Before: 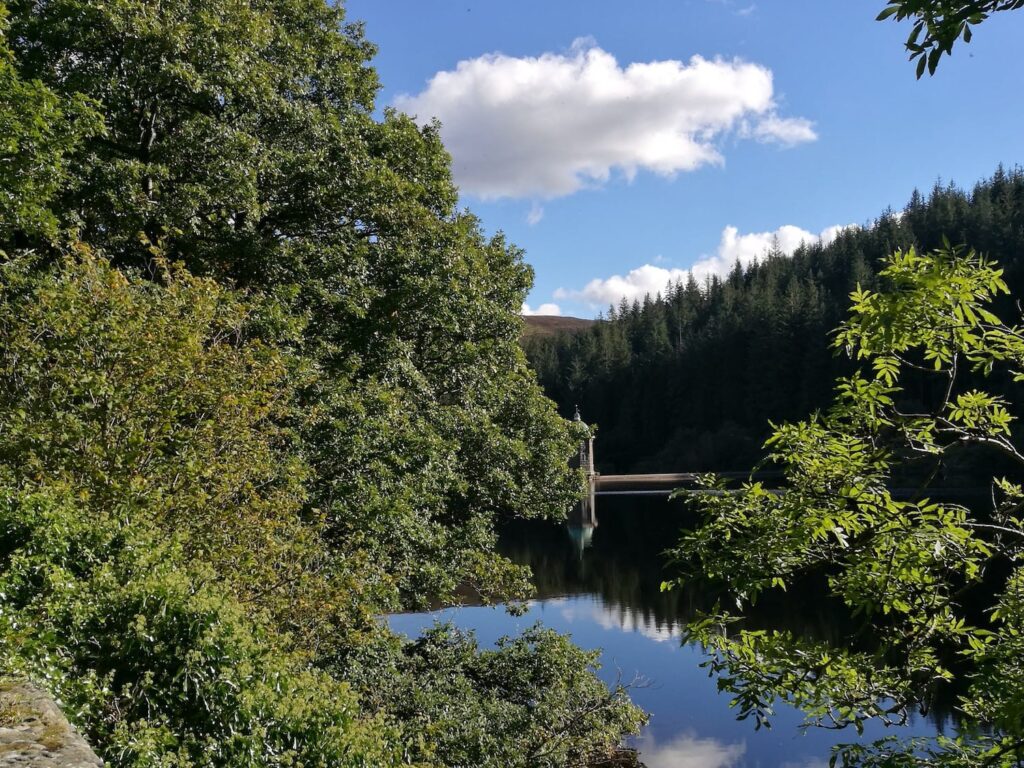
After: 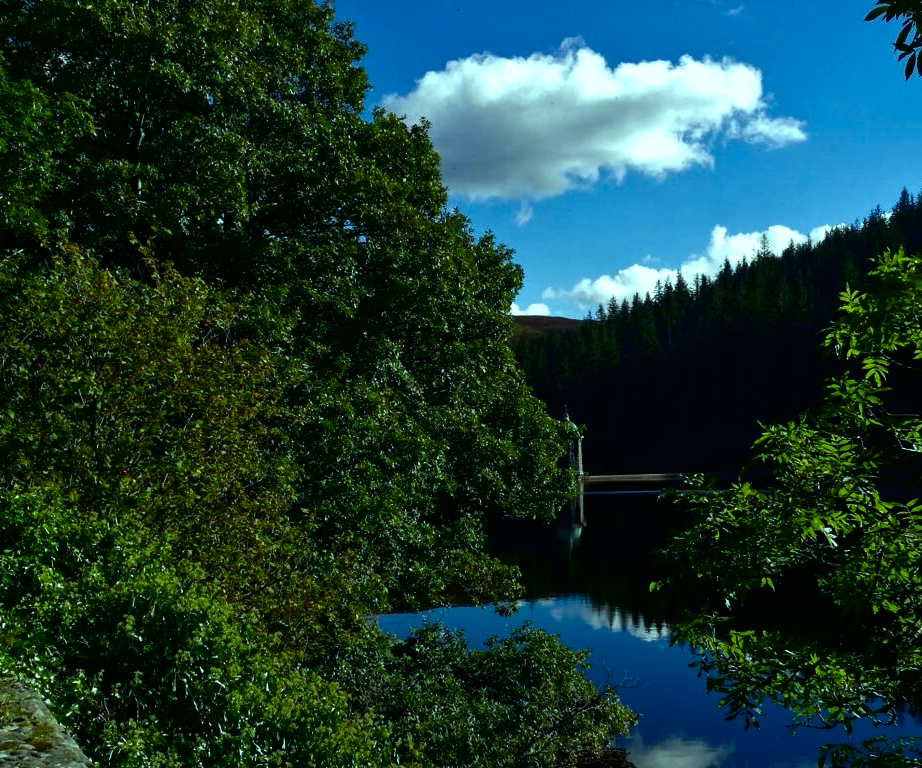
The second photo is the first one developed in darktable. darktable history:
contrast brightness saturation: contrast 0.09, brightness -0.59, saturation 0.17
color balance: mode lift, gamma, gain (sRGB), lift [0.997, 0.979, 1.021, 1.011], gamma [1, 1.084, 0.916, 0.998], gain [1, 0.87, 1.13, 1.101], contrast 4.55%, contrast fulcrum 38.24%, output saturation 104.09%
crop and rotate: left 1.088%, right 8.807%
